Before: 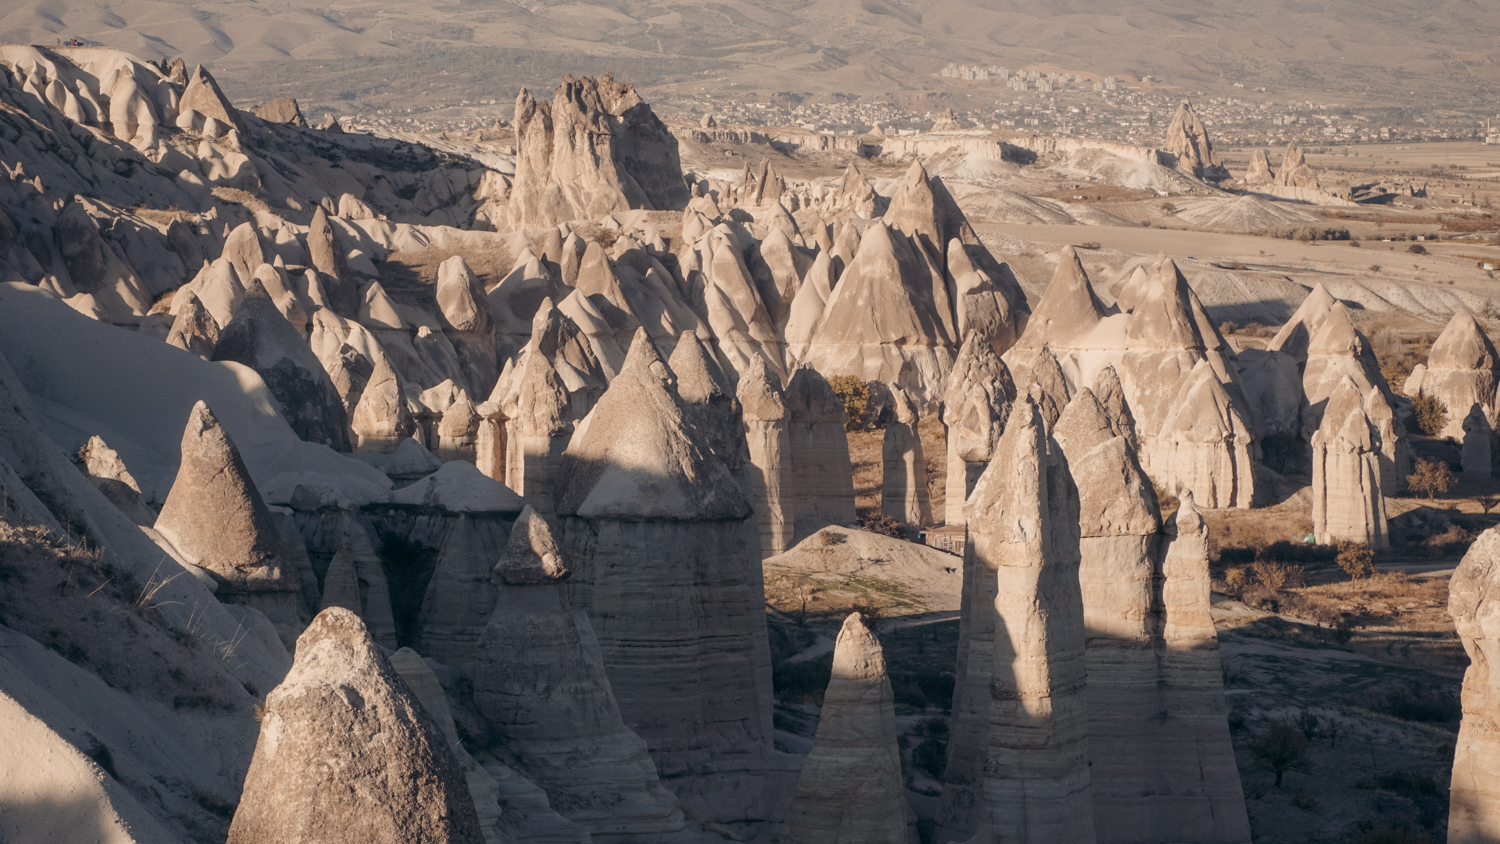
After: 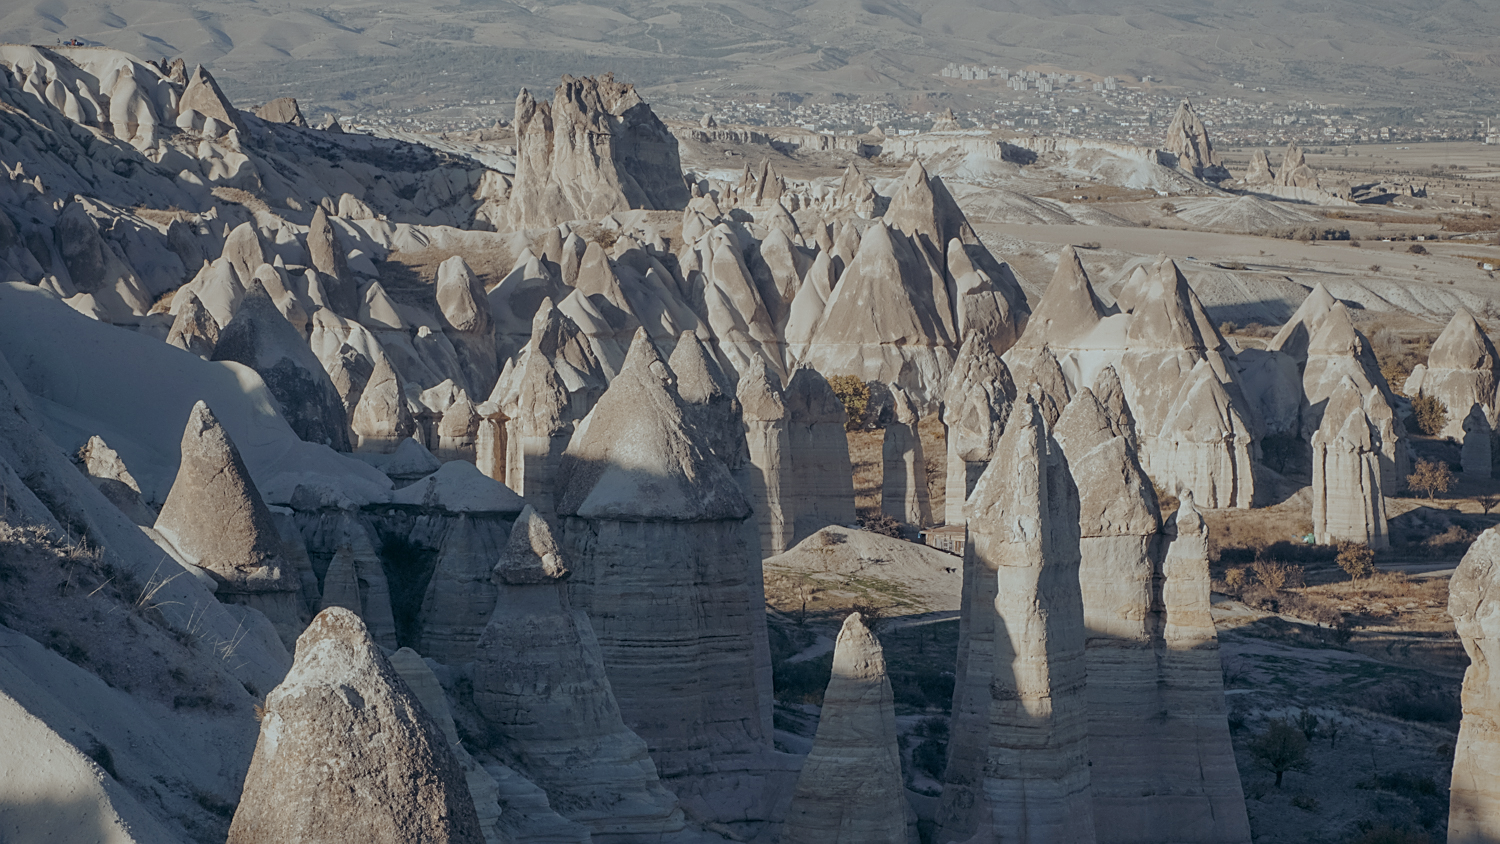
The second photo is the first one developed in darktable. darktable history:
white balance: red 0.931, blue 1.11
sharpen: on, module defaults
color correction: highlights a* -6.69, highlights b* 0.49
tone equalizer: -8 EV 0.25 EV, -7 EV 0.417 EV, -6 EV 0.417 EV, -5 EV 0.25 EV, -3 EV -0.25 EV, -2 EV -0.417 EV, -1 EV -0.417 EV, +0 EV -0.25 EV, edges refinement/feathering 500, mask exposure compensation -1.57 EV, preserve details guided filter
